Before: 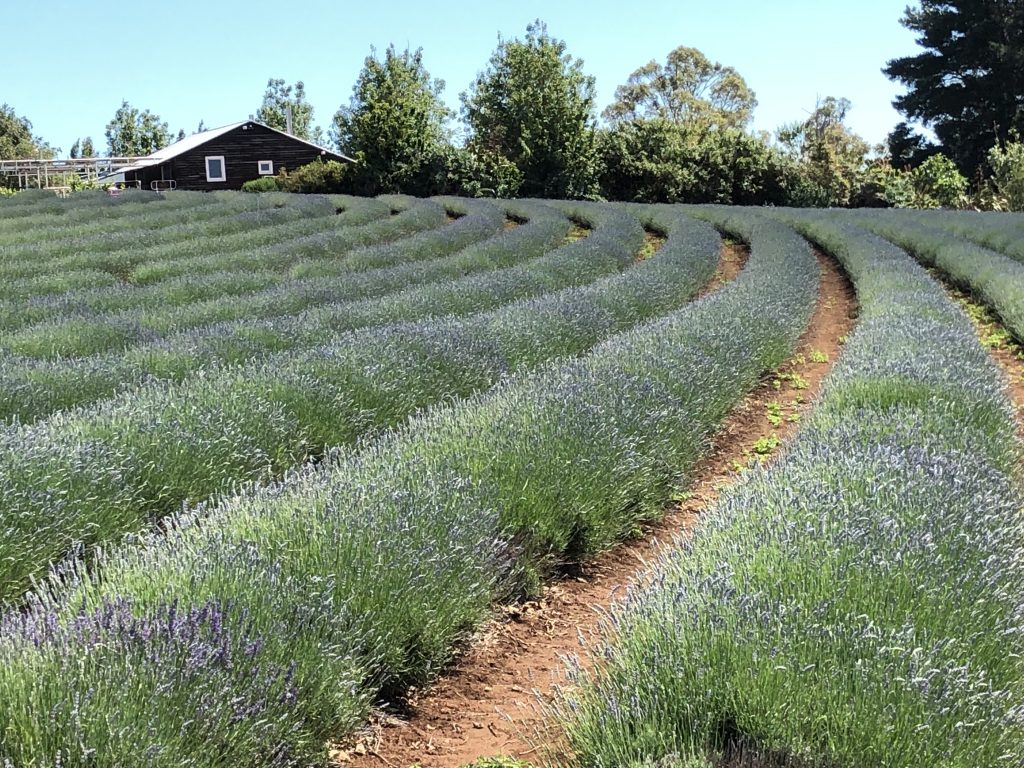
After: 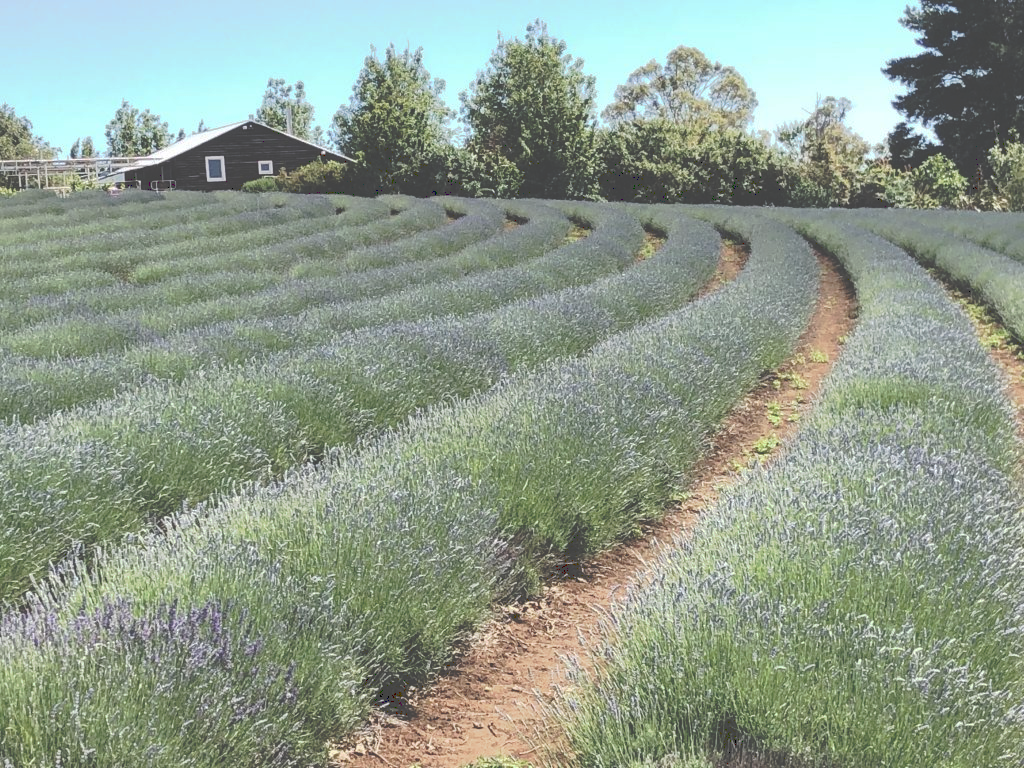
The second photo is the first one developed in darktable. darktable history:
tone curve: curves: ch0 [(0, 0) (0.003, 0.278) (0.011, 0.282) (0.025, 0.282) (0.044, 0.29) (0.069, 0.295) (0.1, 0.306) (0.136, 0.316) (0.177, 0.33) (0.224, 0.358) (0.277, 0.403) (0.335, 0.451) (0.399, 0.505) (0.468, 0.558) (0.543, 0.611) (0.623, 0.679) (0.709, 0.751) (0.801, 0.815) (0.898, 0.863) (1, 1)], preserve colors none
